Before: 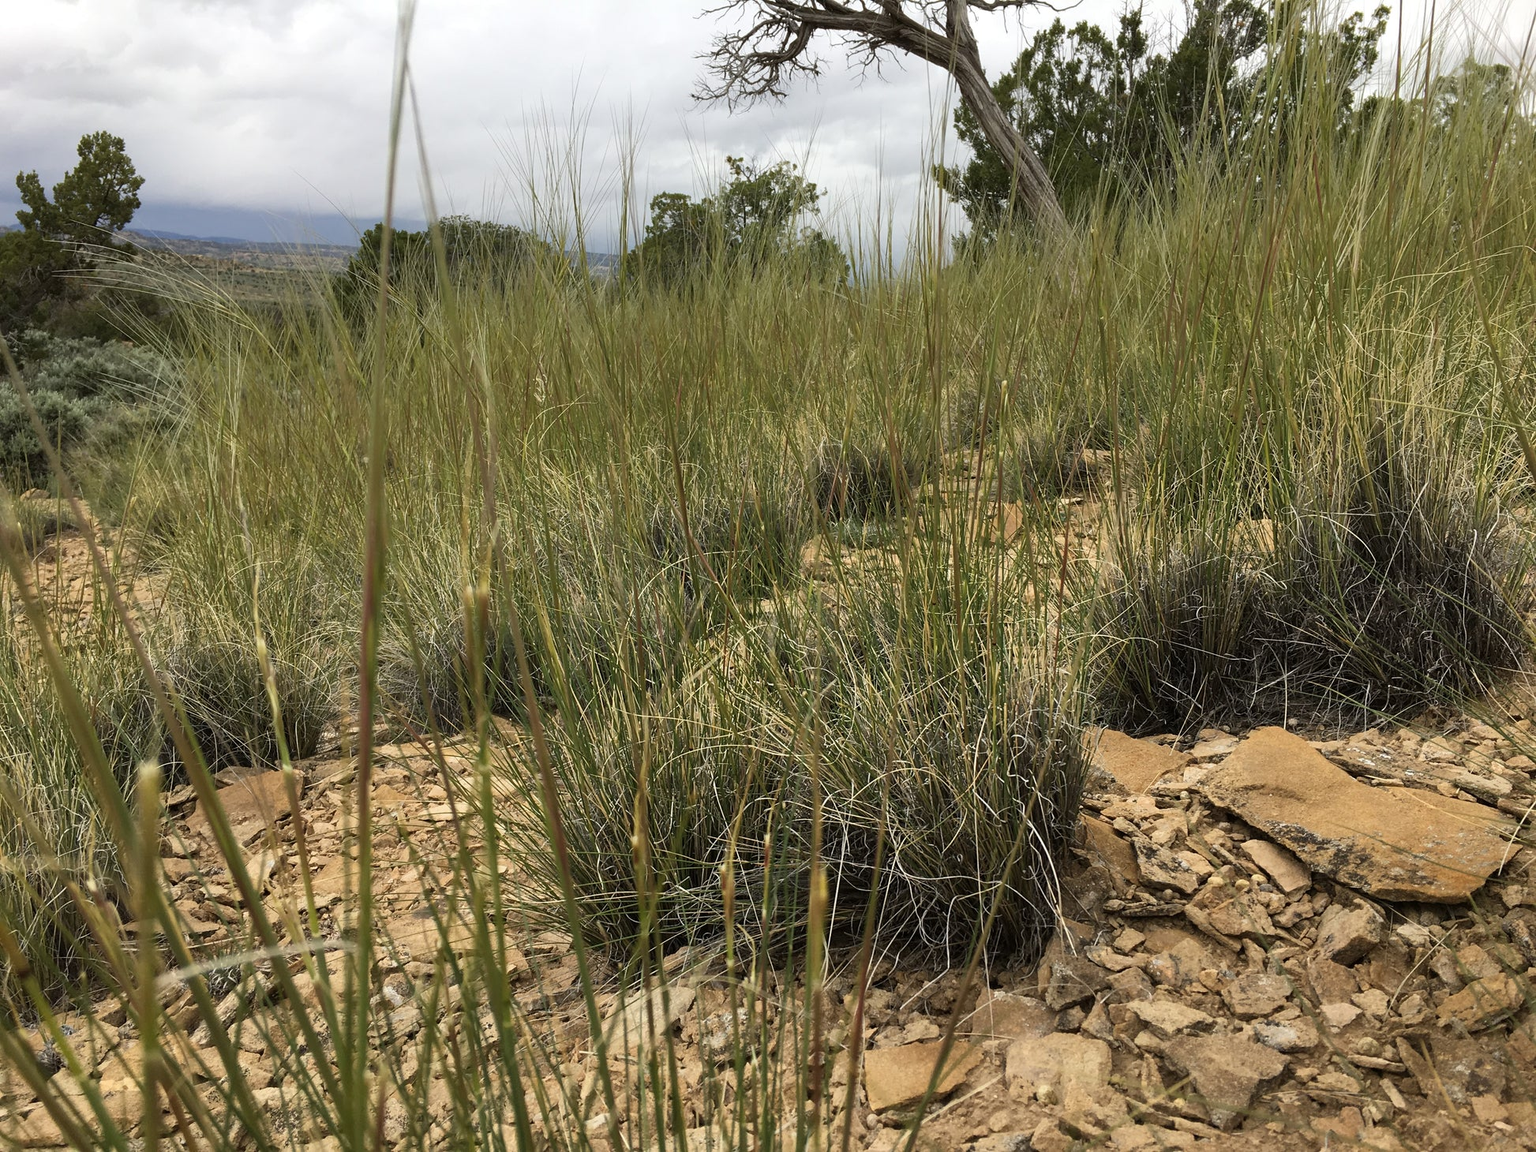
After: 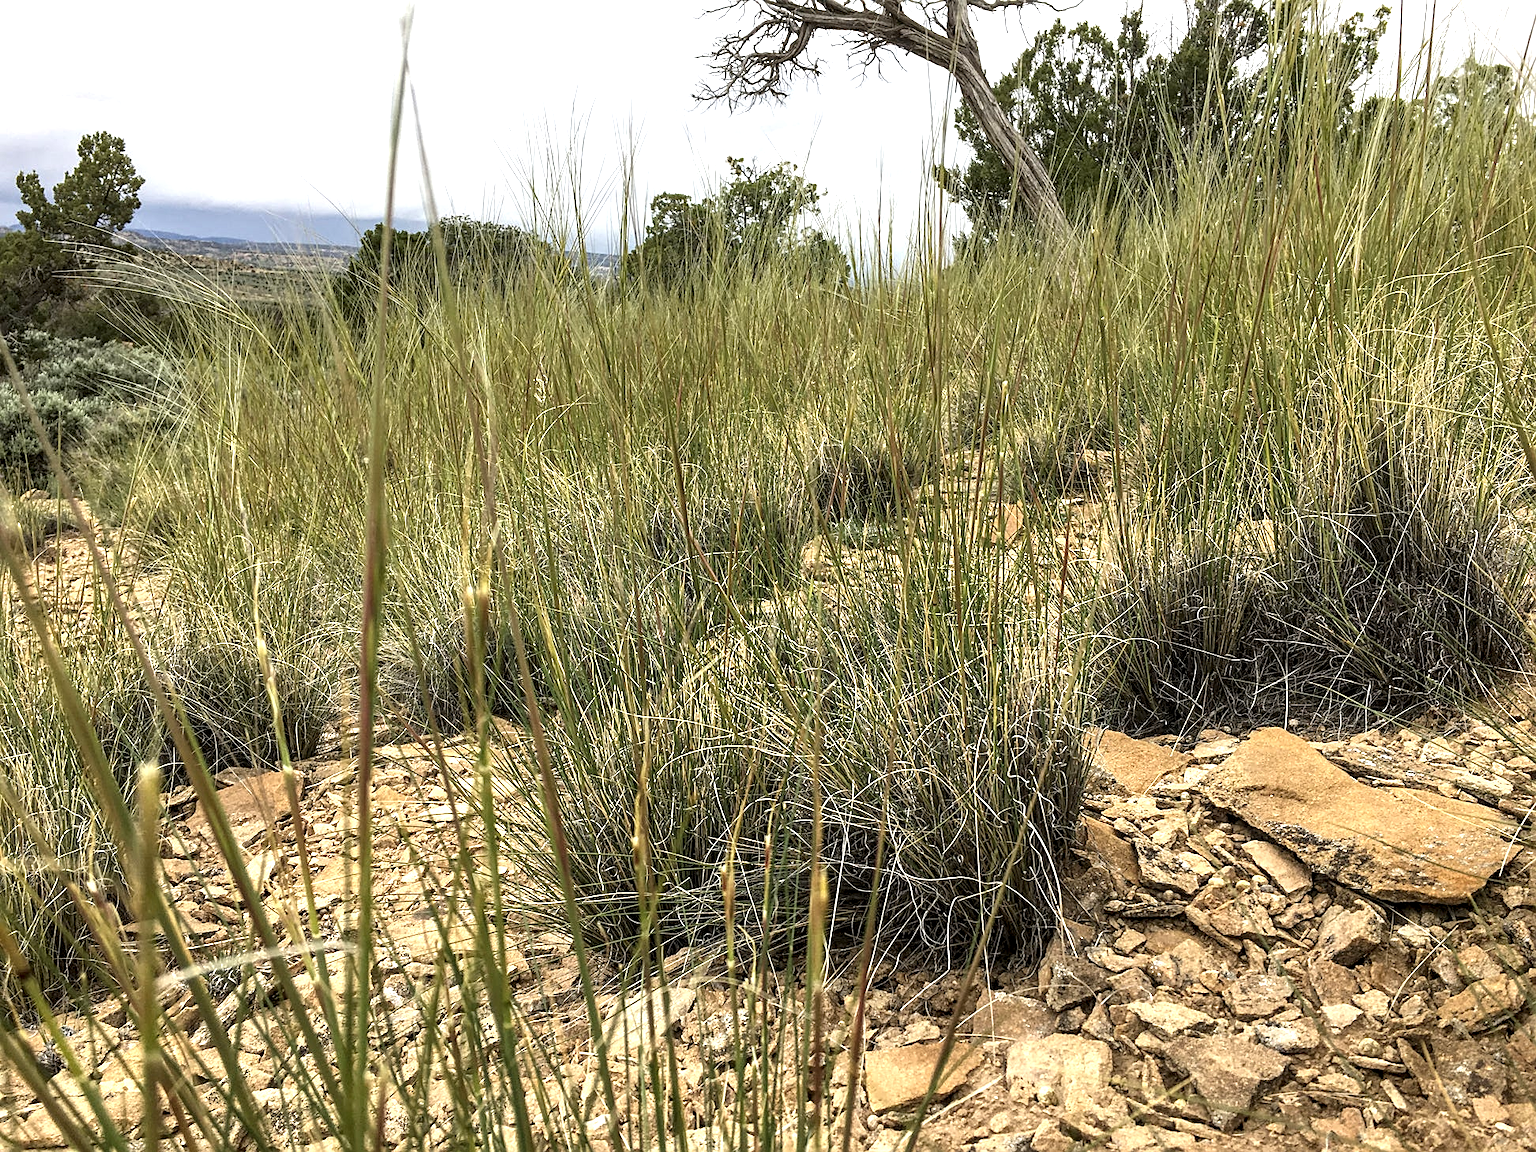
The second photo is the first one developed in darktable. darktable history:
sharpen: on, module defaults
exposure: black level correction 0, exposure 0.7 EV, compensate exposure bias true, compensate highlight preservation false
local contrast: detail 150%
